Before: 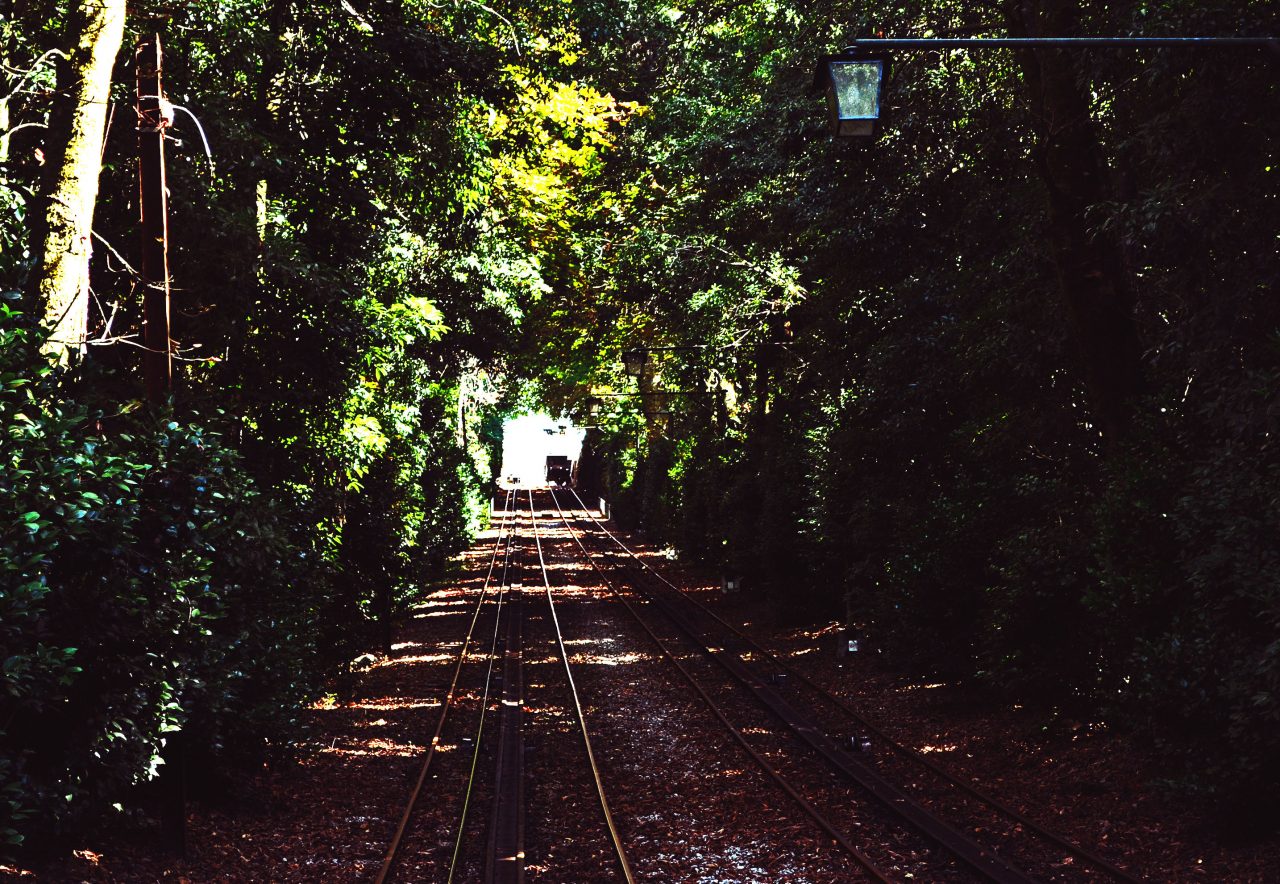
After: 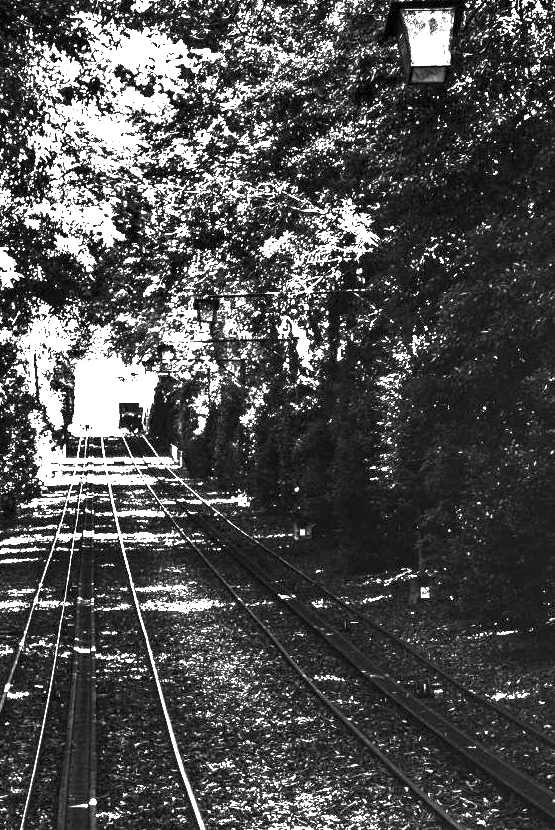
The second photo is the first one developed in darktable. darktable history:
contrast brightness saturation: contrast 1, brightness 1, saturation 1
monochrome: a 16.01, b -2.65, highlights 0.52
crop: left 33.452%, top 6.025%, right 23.155%
exposure: exposure 1.137 EV, compensate highlight preservation false
local contrast: shadows 185%, detail 225%
color balance rgb: perceptual saturation grading › global saturation 35%, perceptual saturation grading › highlights -30%, perceptual saturation grading › shadows 35%, perceptual brilliance grading › global brilliance 3%, perceptual brilliance grading › highlights -3%, perceptual brilliance grading › shadows 3%
